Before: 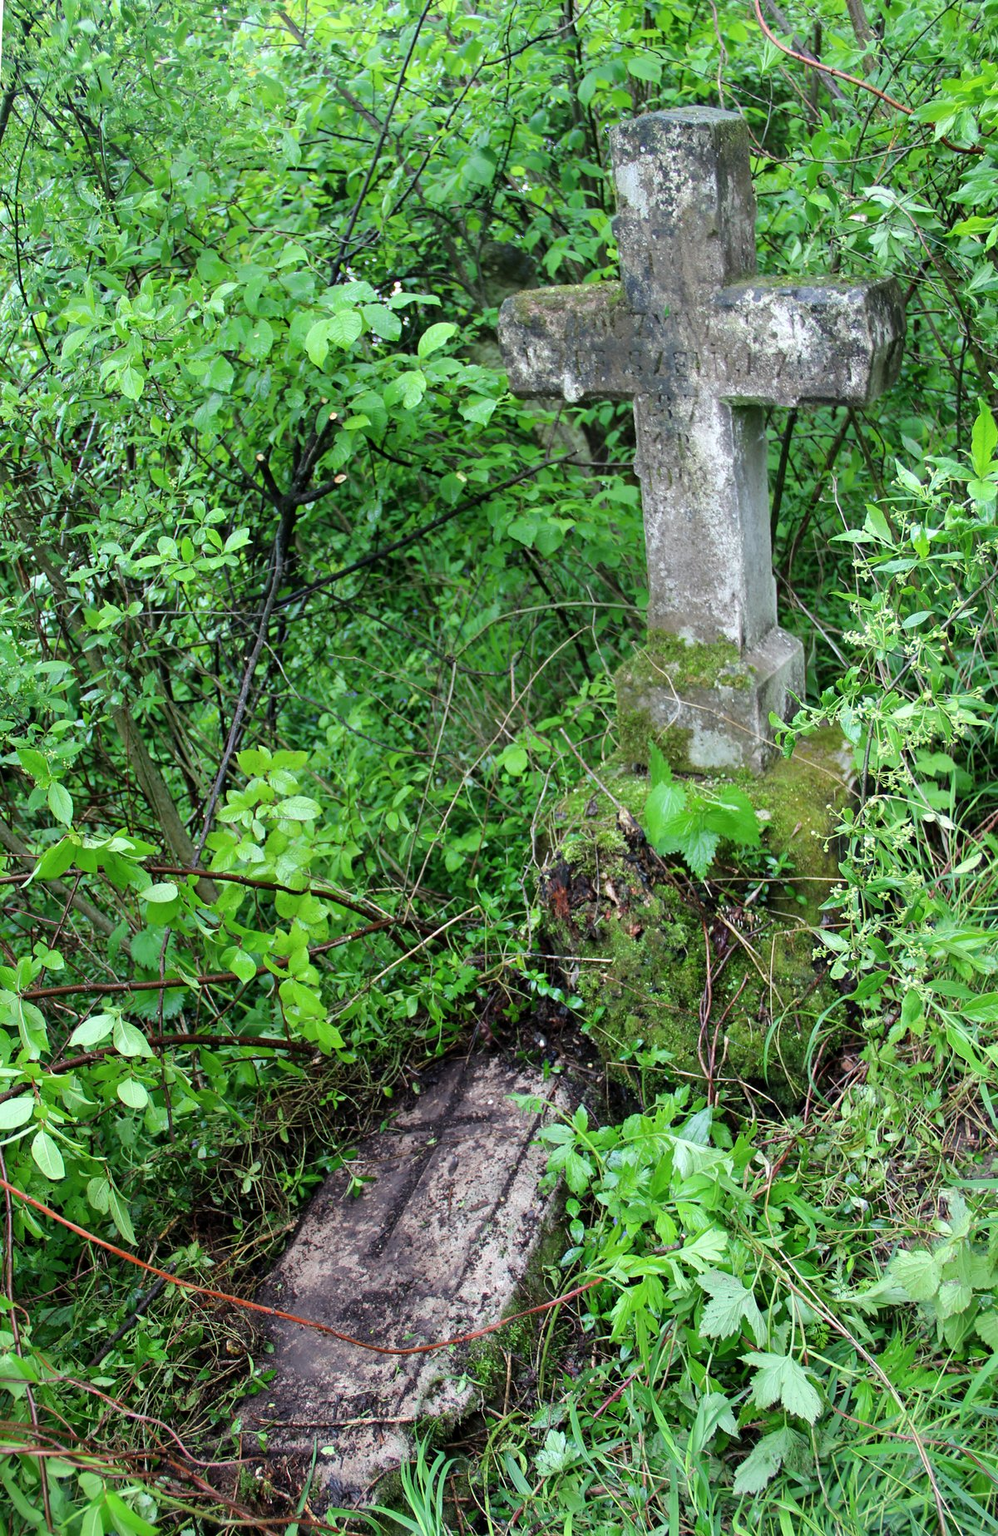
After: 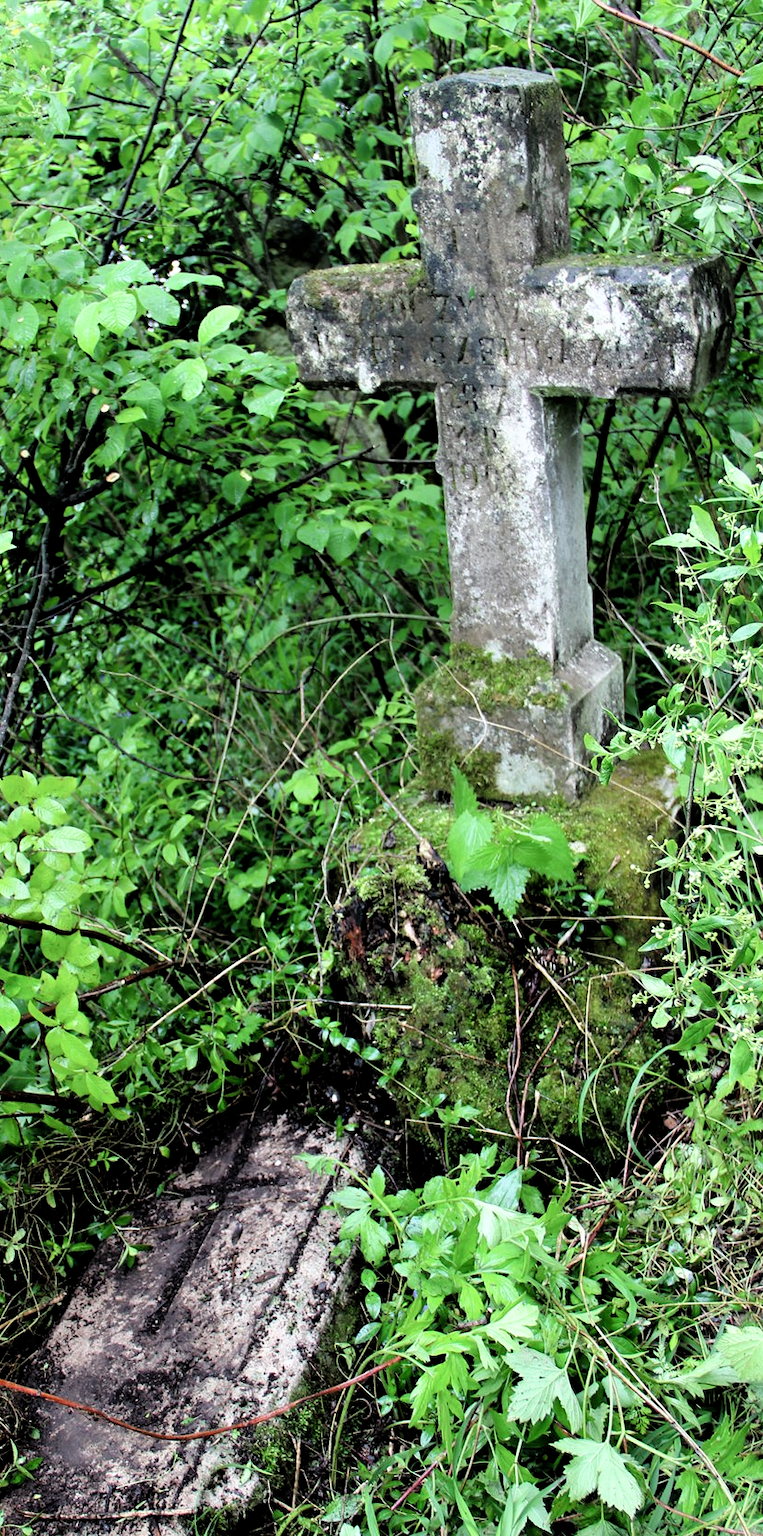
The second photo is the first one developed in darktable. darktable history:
filmic rgb: black relative exposure -5.48 EV, white relative exposure 2.48 EV, target black luminance 0%, hardness 4.55, latitude 66.97%, contrast 1.459, shadows ↔ highlights balance -4.3%
crop and rotate: left 23.895%, top 2.932%, right 6.453%, bottom 6.127%
